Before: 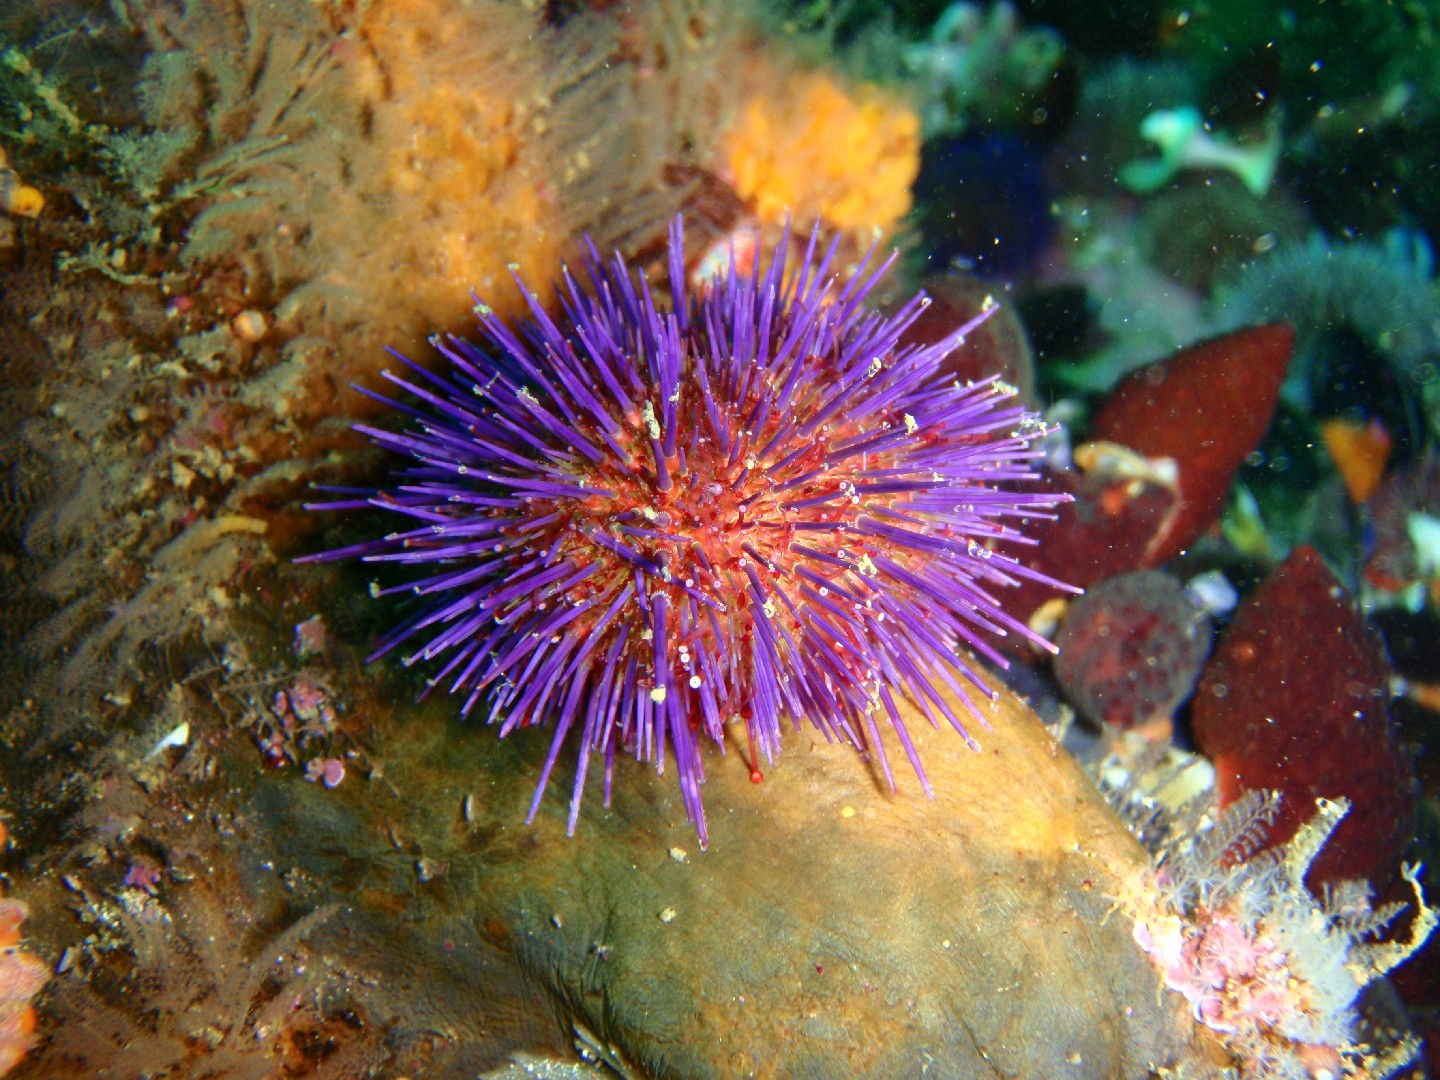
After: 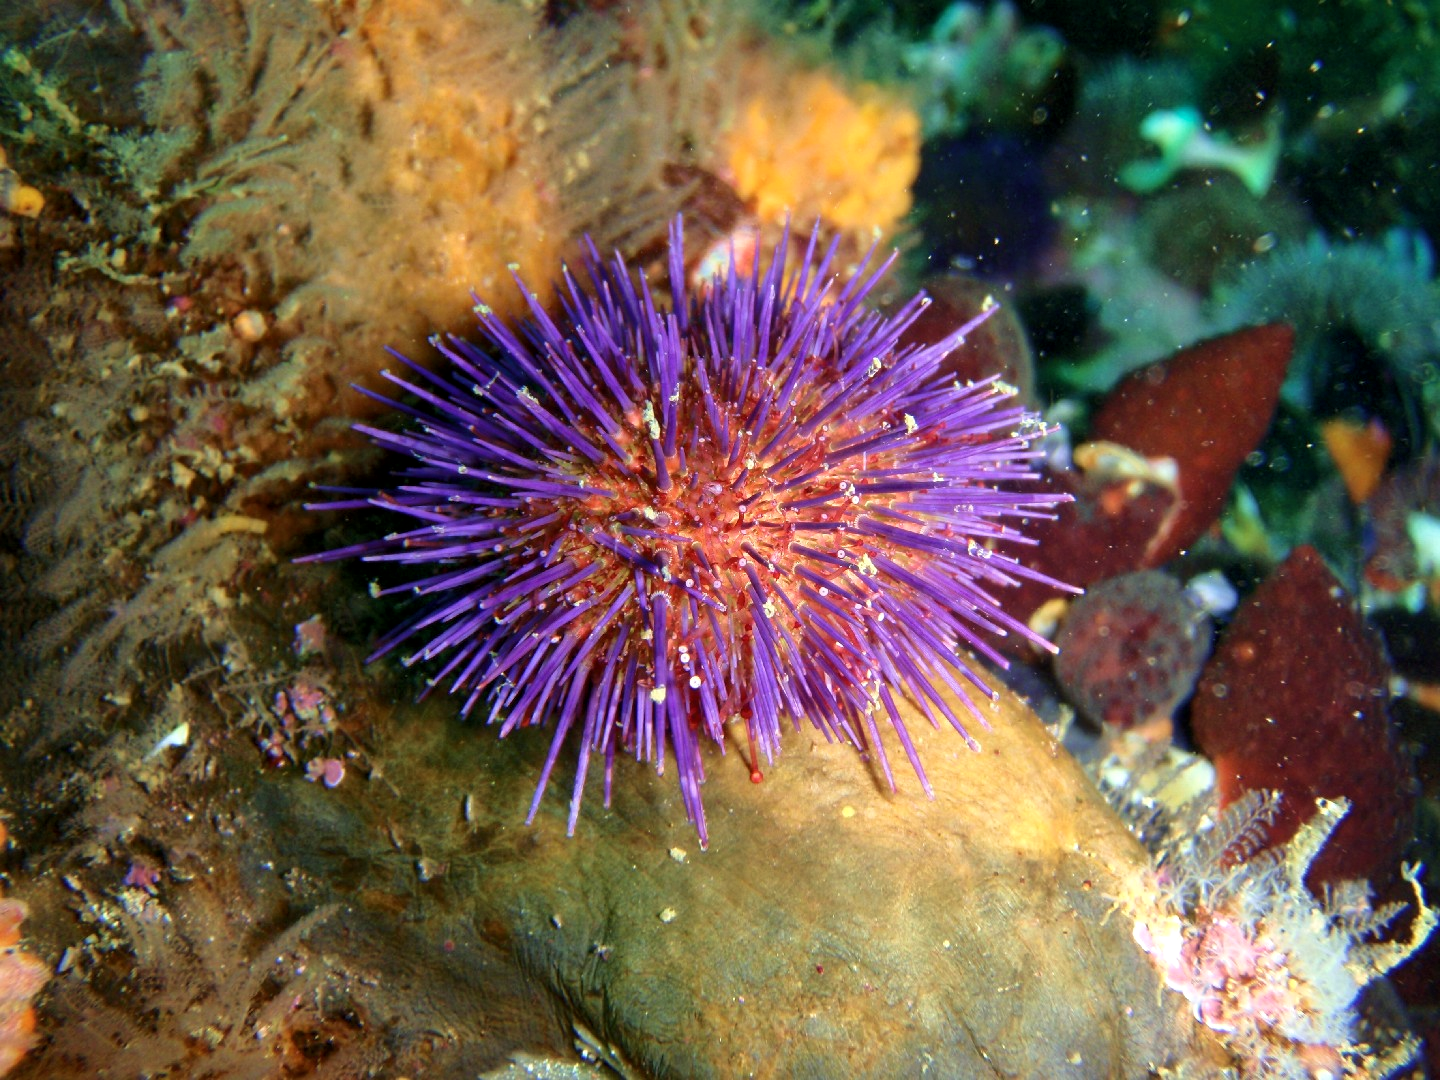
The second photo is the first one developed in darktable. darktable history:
velvia: strength 15% | blend: blend mode lighten, opacity 100%; mask: uniform (no mask)
contrast brightness saturation: saturation -0.05
local contrast: mode bilateral grid, contrast 20, coarseness 50, detail 120%, midtone range 0.2
levels: mode automatic, black 0.023%, white 99.97%, levels [0.062, 0.494, 0.925]
